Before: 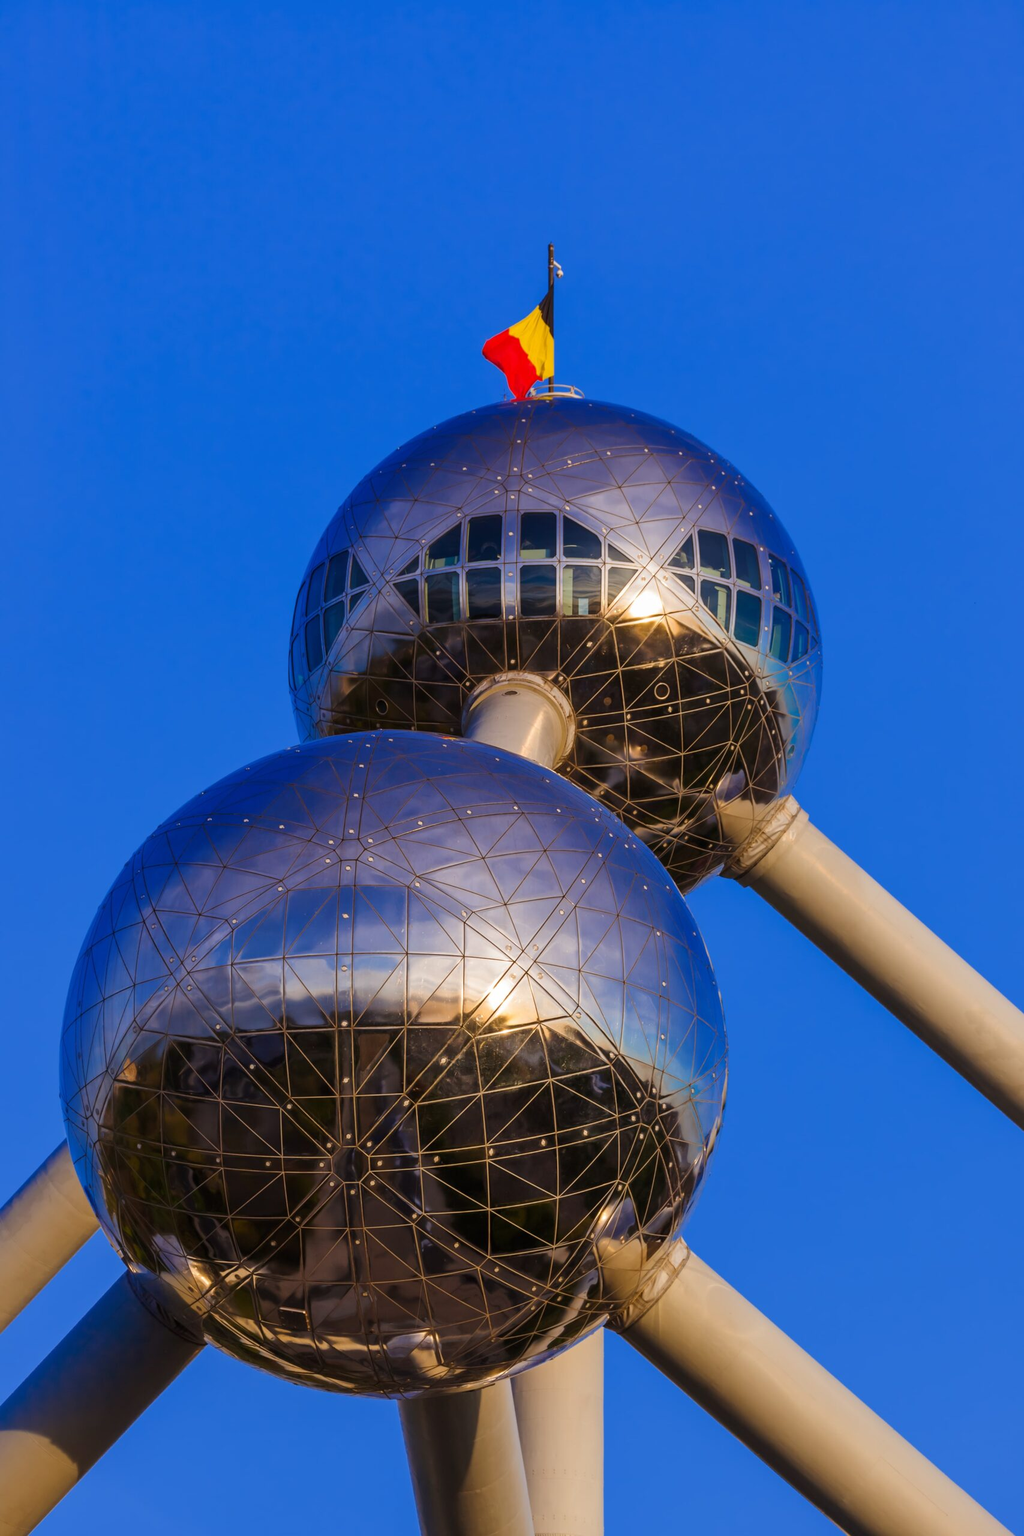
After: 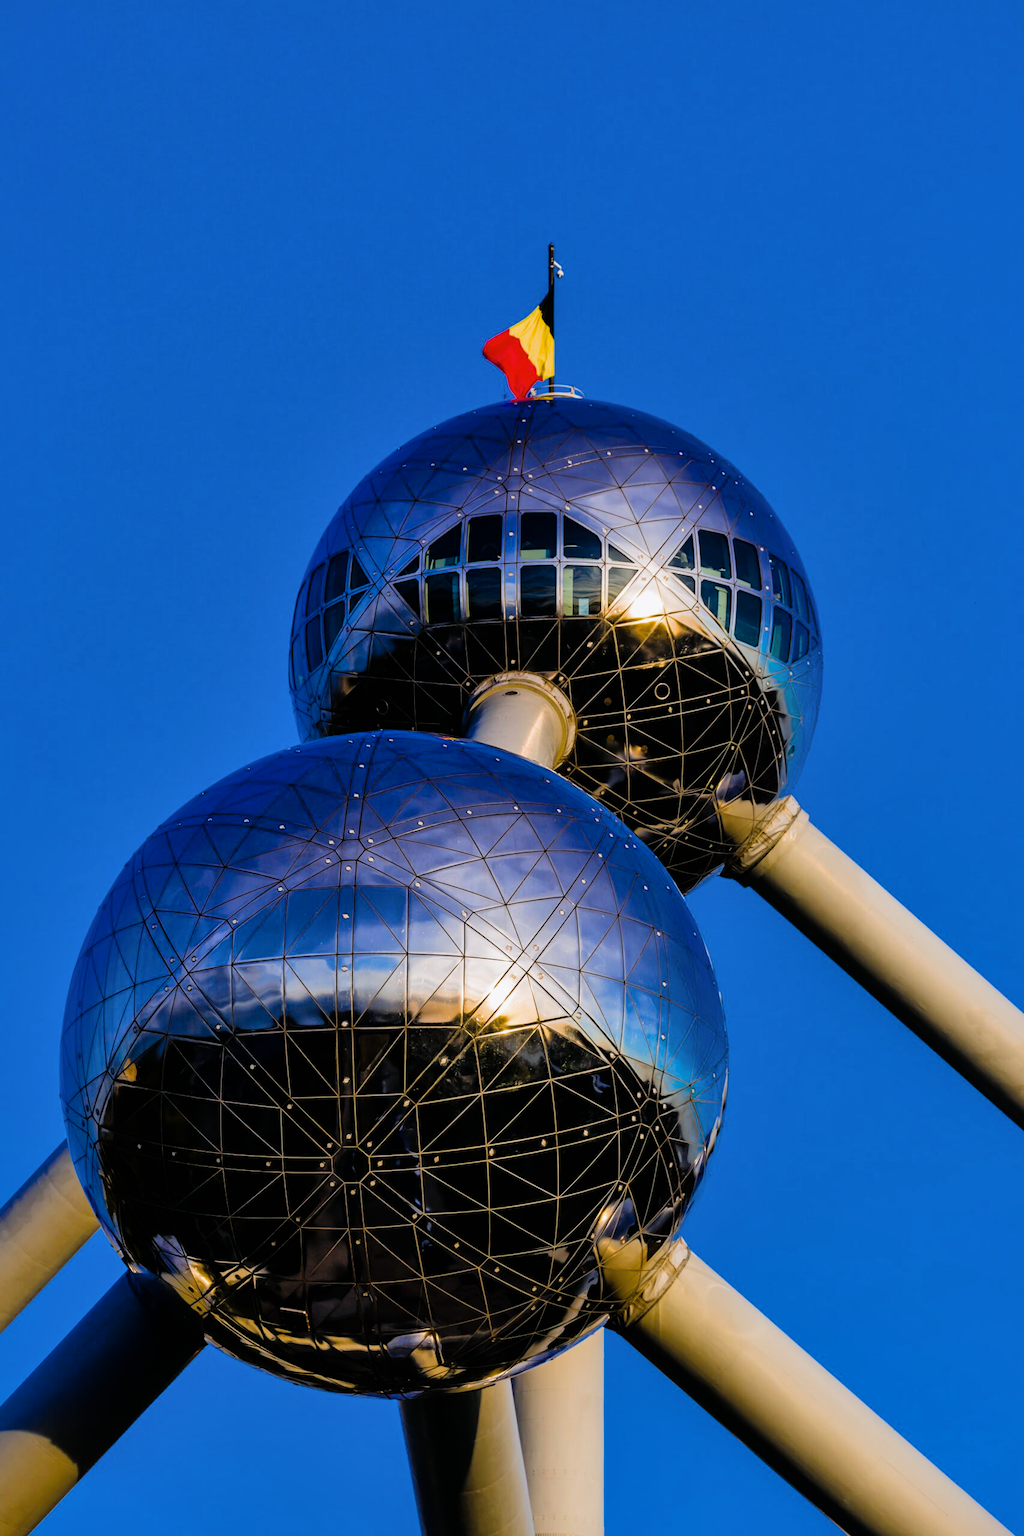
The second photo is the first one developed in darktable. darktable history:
filmic rgb: black relative exposure -5.03 EV, white relative exposure 3.52 EV, hardness 3.17, contrast 1.387, highlights saturation mix -48.61%
color balance rgb: power › luminance -7.638%, power › chroma 2.256%, power › hue 223.21°, global offset › luminance 0.533%, linear chroma grading › shadows 31.97%, linear chroma grading › global chroma -1.413%, linear chroma grading › mid-tones 4.267%, perceptual saturation grading › global saturation 29.433%, perceptual brilliance grading › global brilliance 14.434%, perceptual brilliance grading › shadows -34.312%, global vibrance 18.284%
shadows and highlights: on, module defaults
